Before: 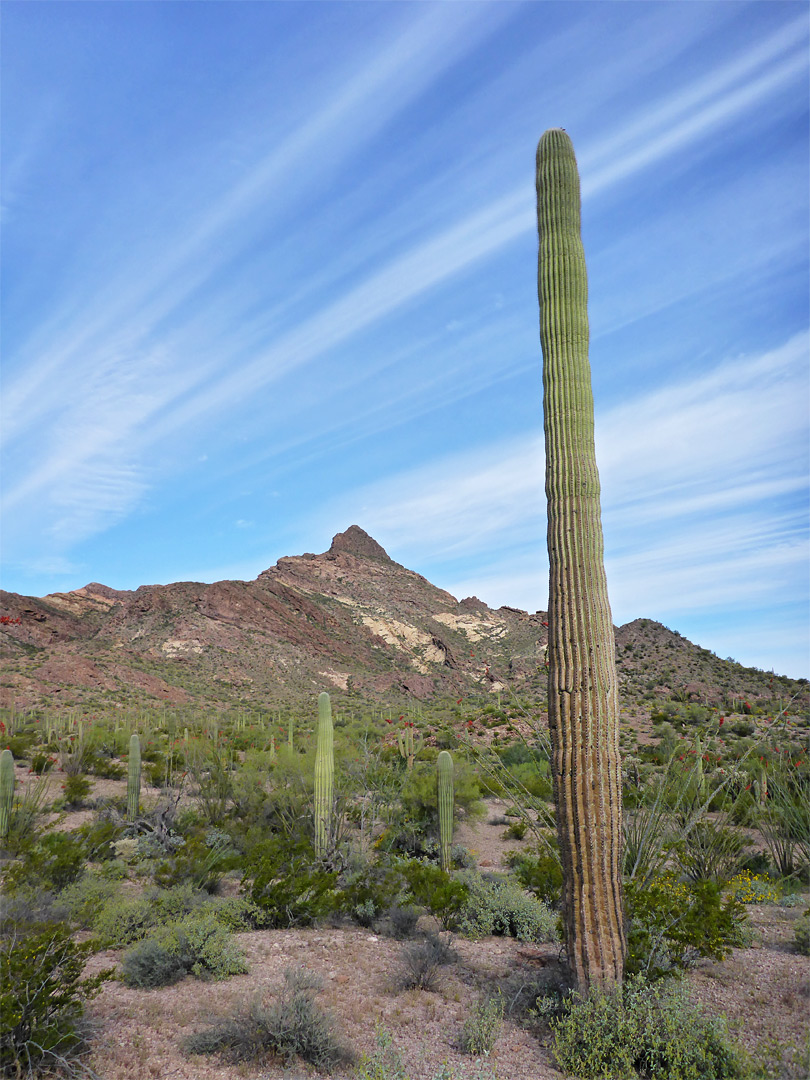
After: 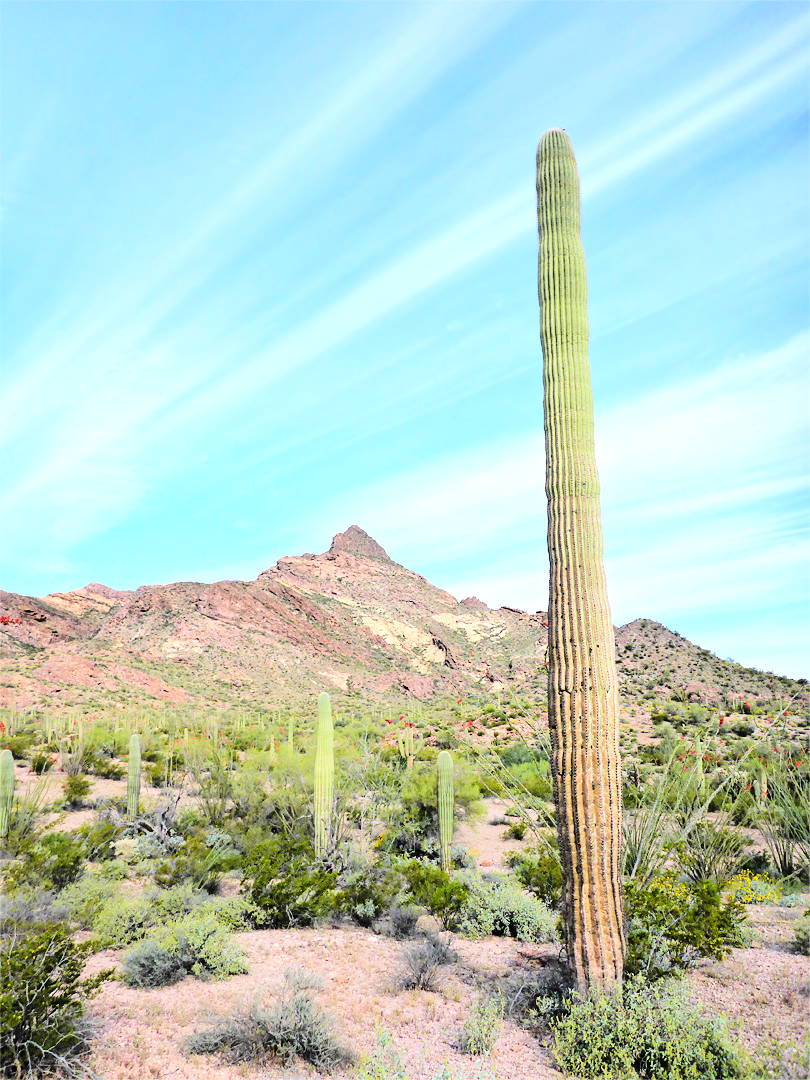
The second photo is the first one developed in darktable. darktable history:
tone curve: curves: ch0 [(0, 0) (0.003, 0.001) (0.011, 0.004) (0.025, 0.008) (0.044, 0.015) (0.069, 0.022) (0.1, 0.031) (0.136, 0.052) (0.177, 0.101) (0.224, 0.181) (0.277, 0.289) (0.335, 0.418) (0.399, 0.541) (0.468, 0.65) (0.543, 0.739) (0.623, 0.817) (0.709, 0.882) (0.801, 0.919) (0.898, 0.958) (1, 1)], color space Lab, linked channels, preserve colors none
exposure: exposure 0.695 EV, compensate highlight preservation false
